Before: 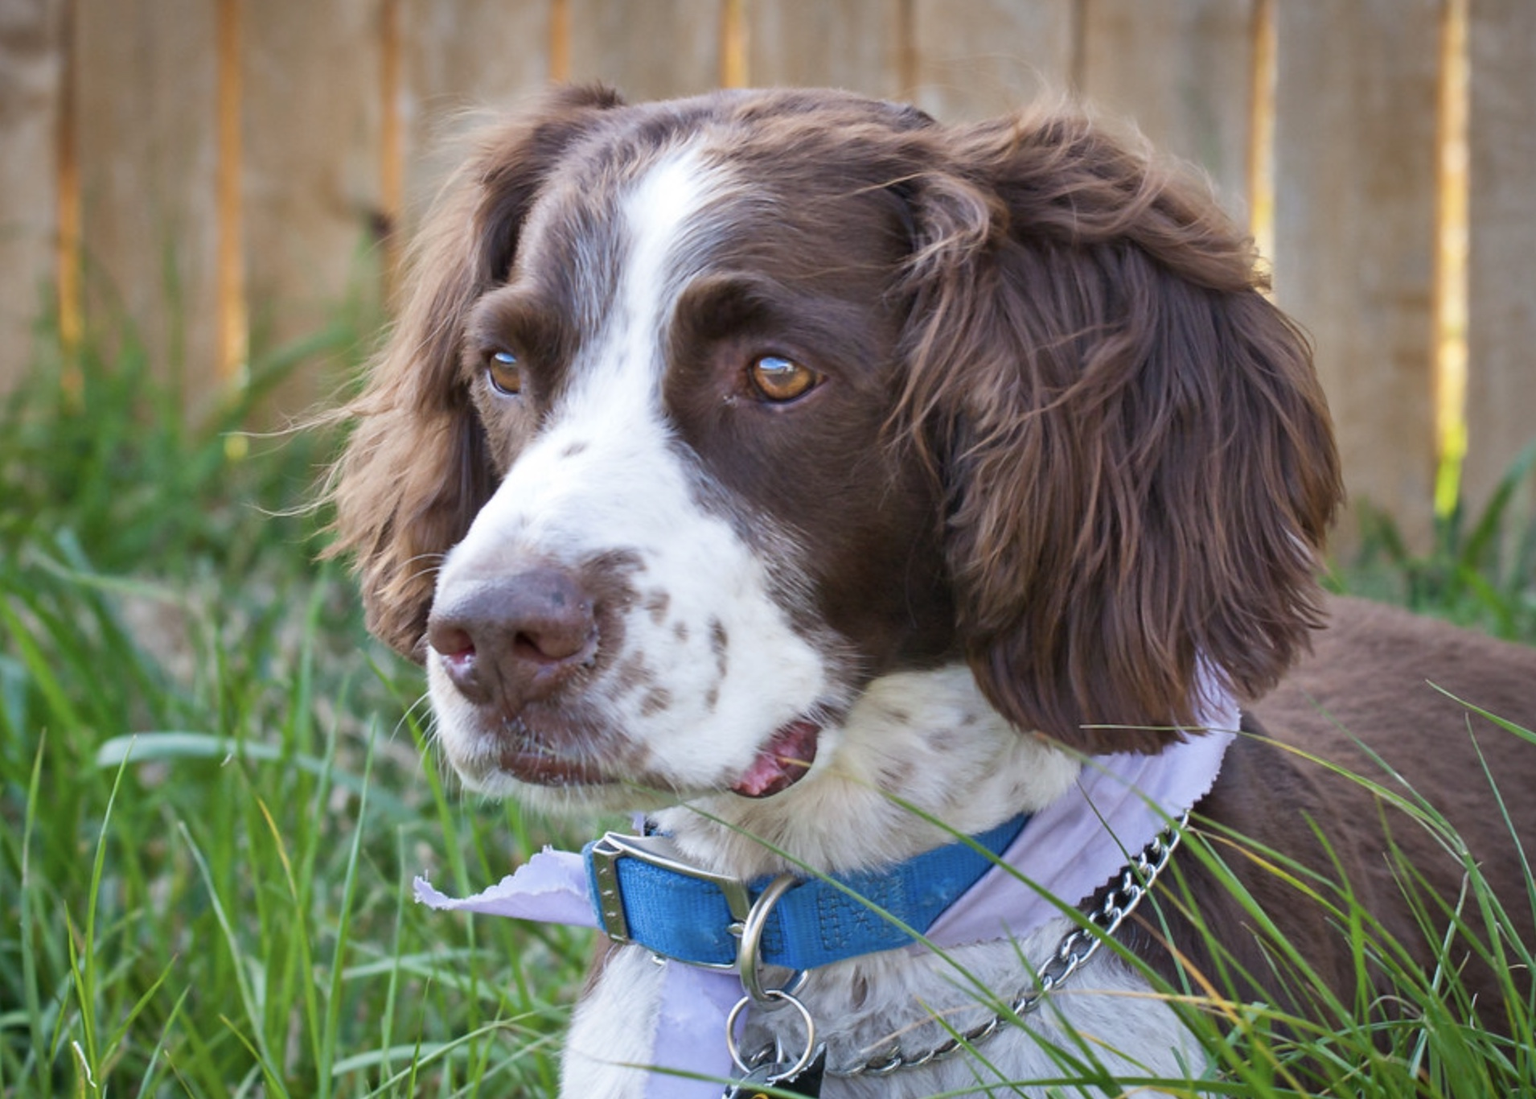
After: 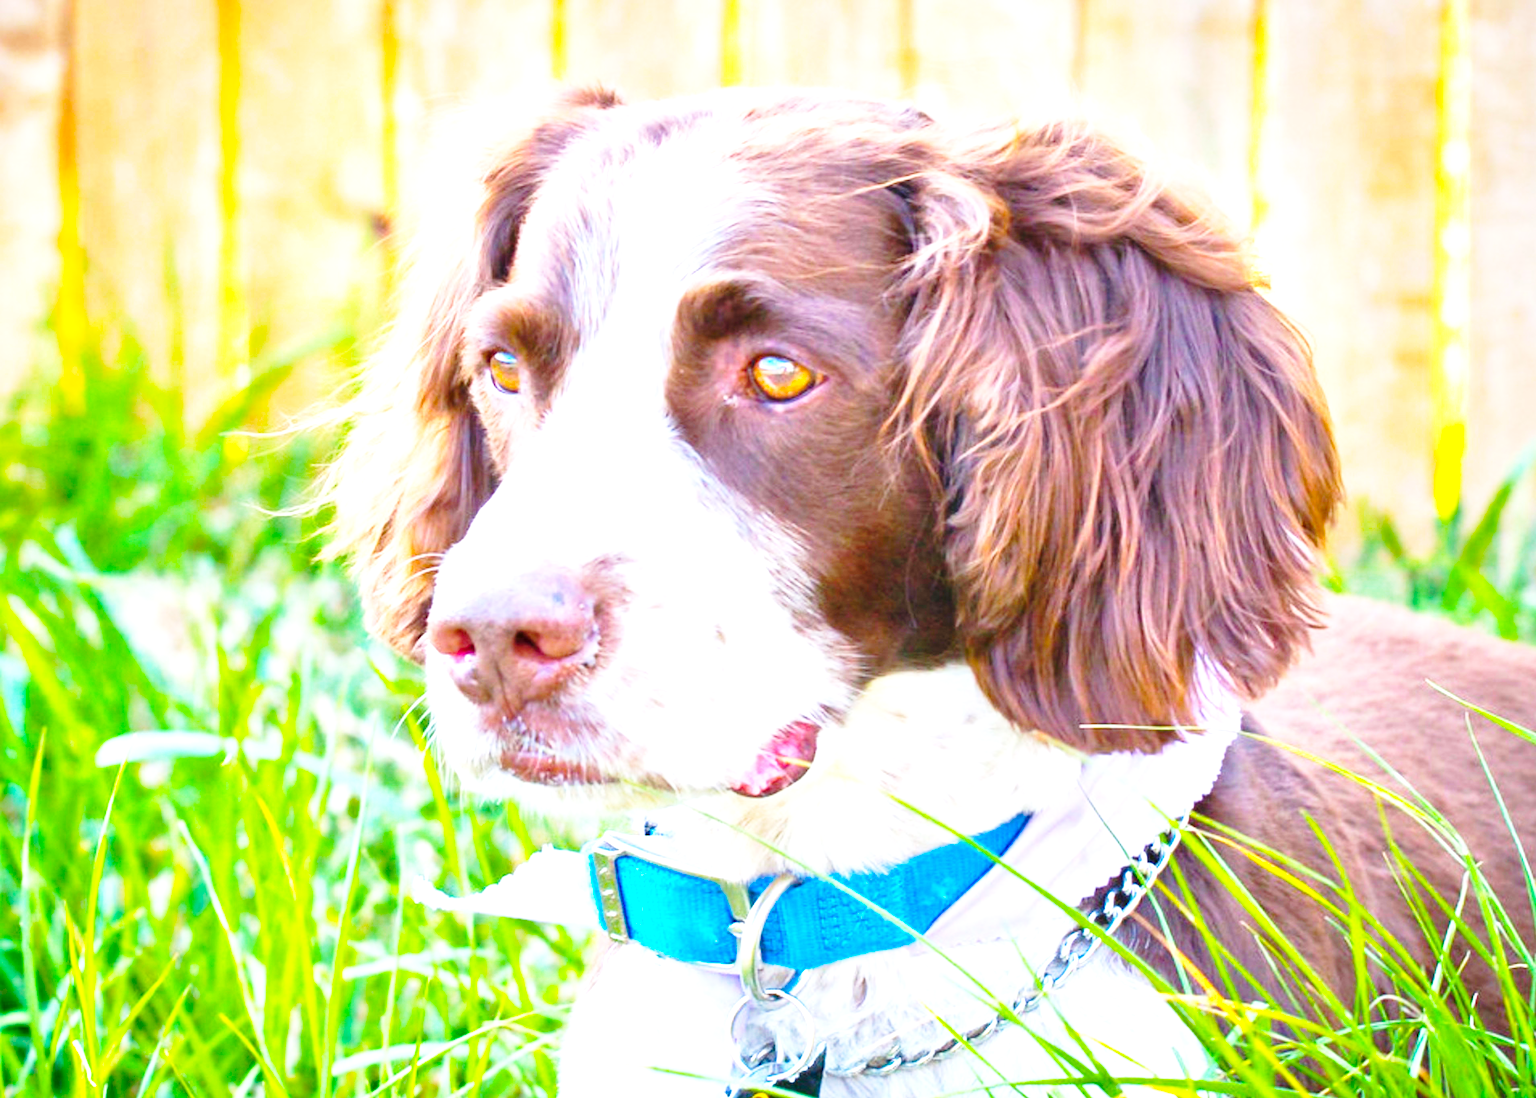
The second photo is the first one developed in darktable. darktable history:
color balance rgb: linear chroma grading › global chroma 20%, perceptual saturation grading › global saturation 25%, perceptual brilliance grading › global brilliance 20%, global vibrance 20%
exposure: black level correction 0, exposure 1.1 EV, compensate exposure bias true, compensate highlight preservation false
base curve: curves: ch0 [(0, 0) (0.028, 0.03) (0.121, 0.232) (0.46, 0.748) (0.859, 0.968) (1, 1)], preserve colors none
